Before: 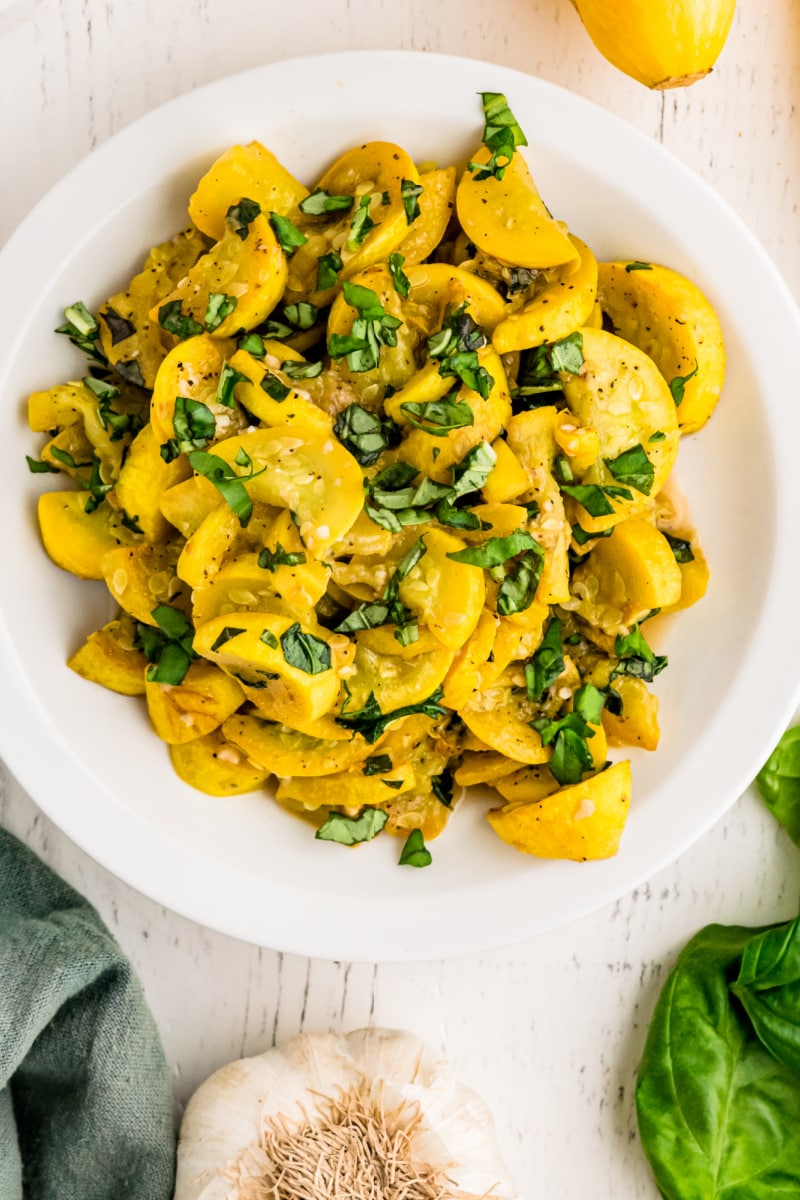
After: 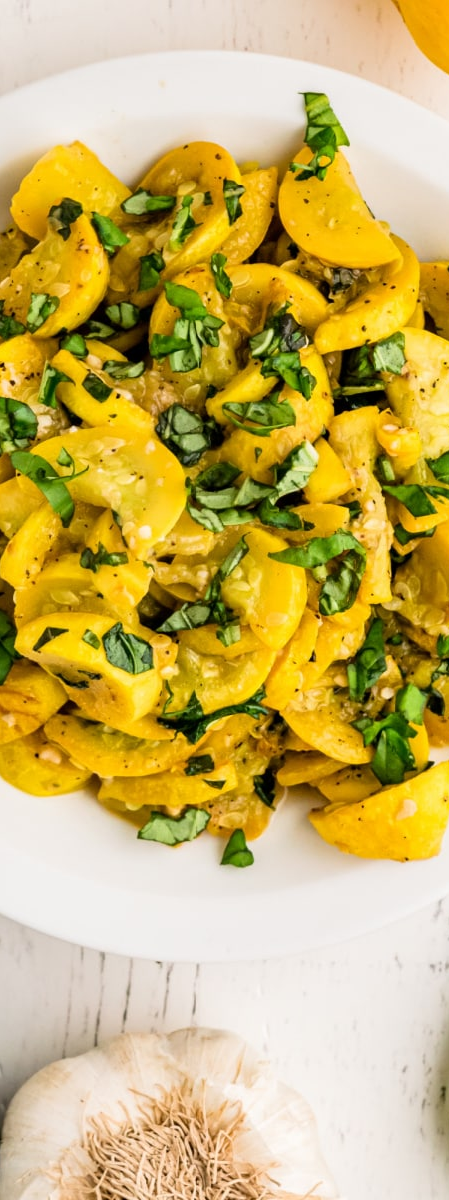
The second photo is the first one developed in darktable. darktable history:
crop and rotate: left 22.35%, right 21.435%
